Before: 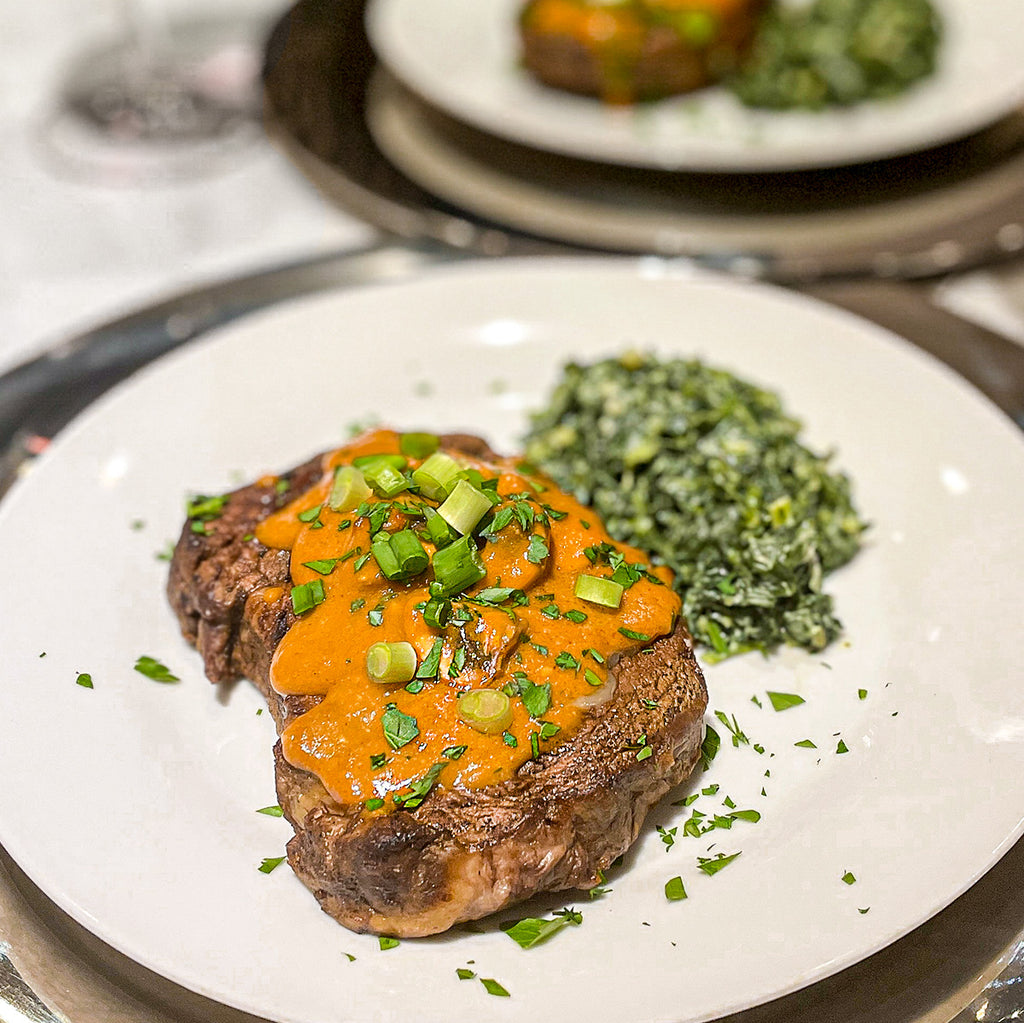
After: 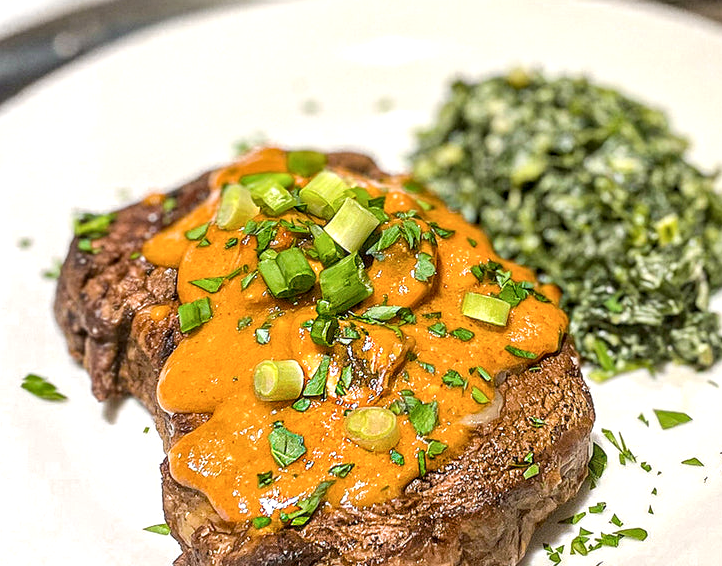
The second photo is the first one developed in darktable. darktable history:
contrast brightness saturation: saturation -0.05
exposure: black level correction 0.001, exposure 0.3 EV, compensate highlight preservation false
local contrast: on, module defaults
crop: left 11.123%, top 27.61%, right 18.3%, bottom 17.034%
